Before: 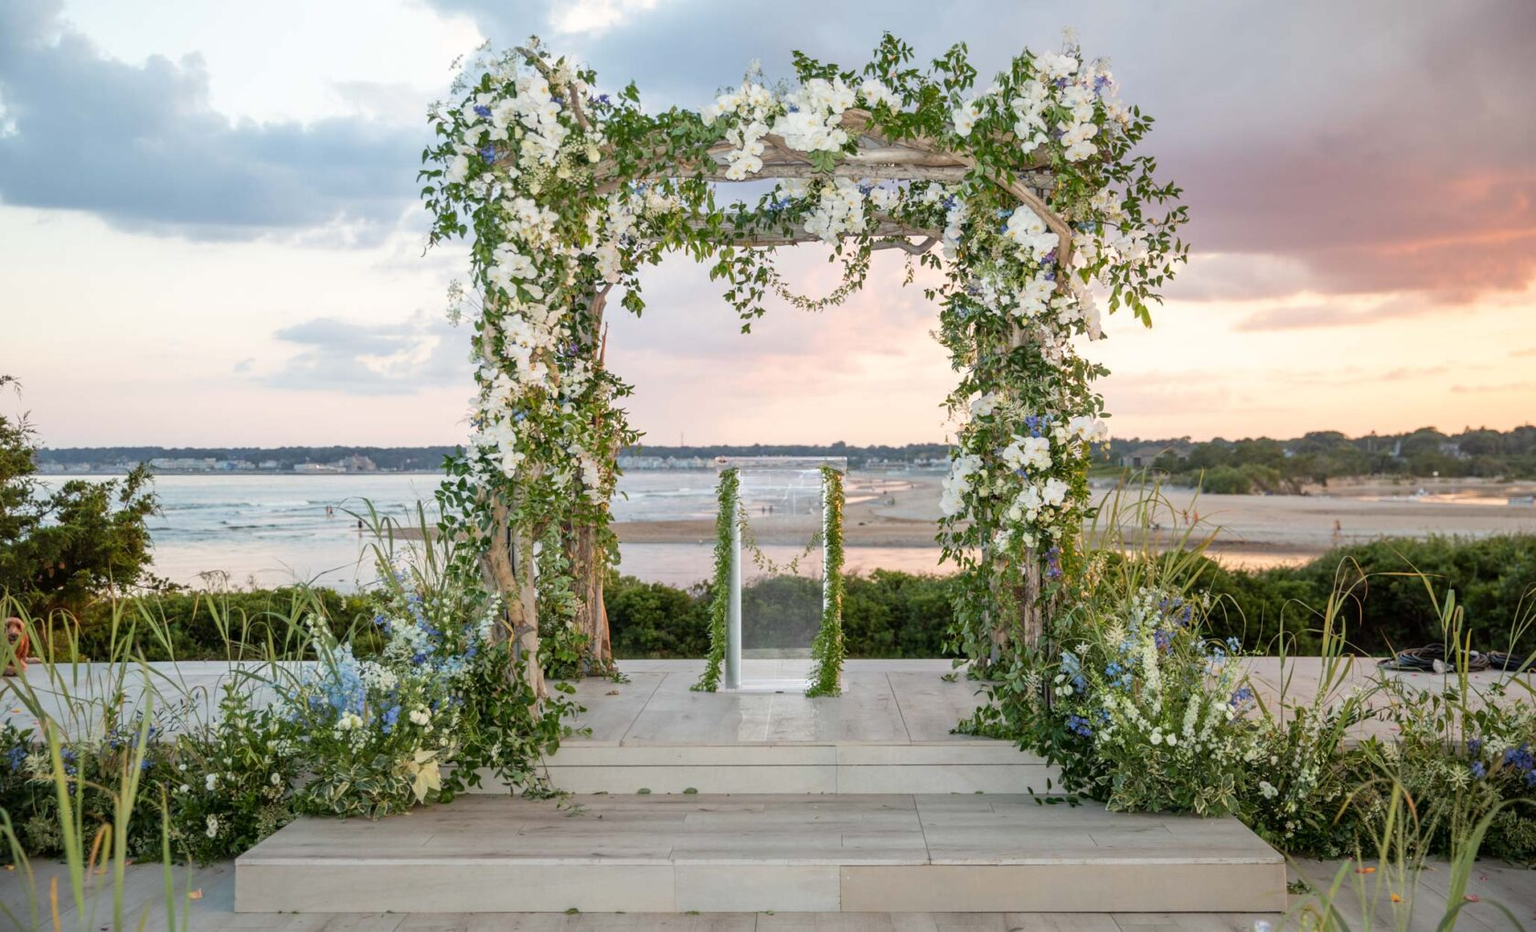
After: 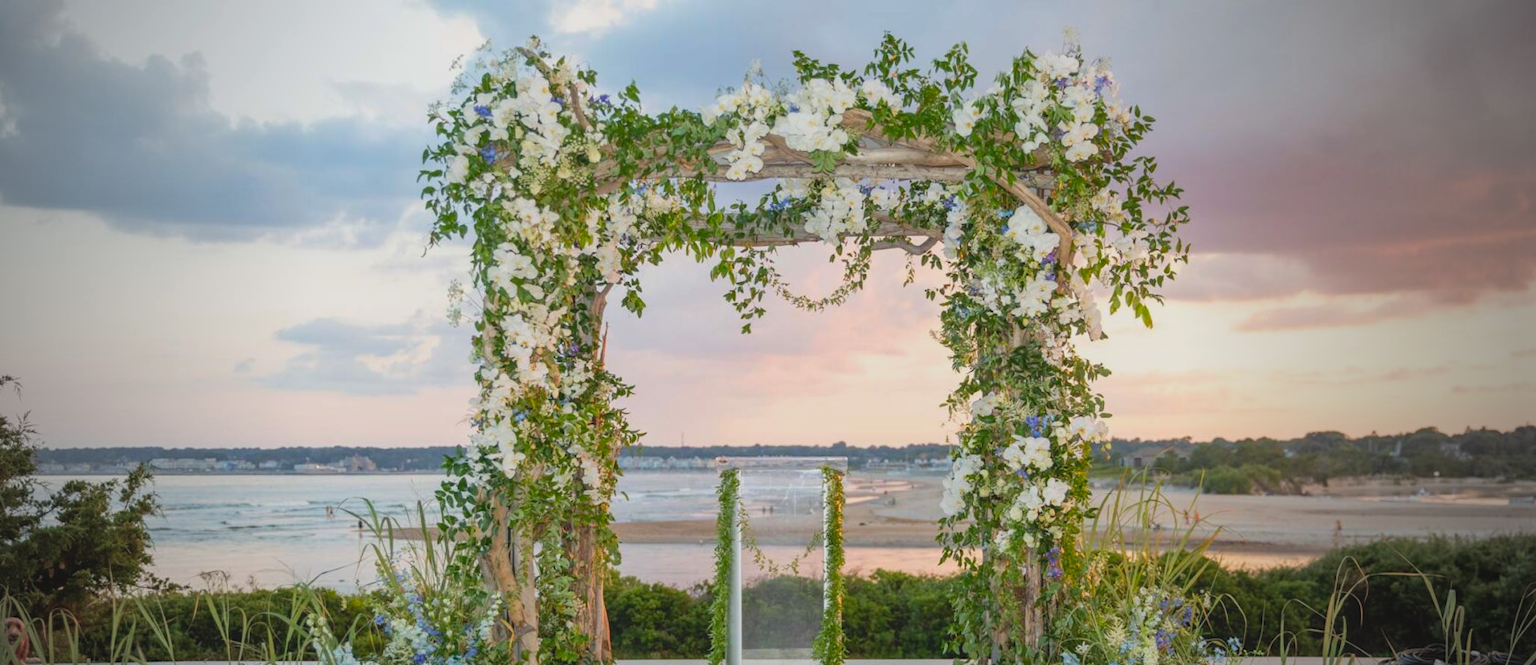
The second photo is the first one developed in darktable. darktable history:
contrast brightness saturation: contrast -0.19, saturation 0.19
crop: bottom 28.576%
vignetting: fall-off start 64.63%, center (-0.034, 0.148), width/height ratio 0.881
